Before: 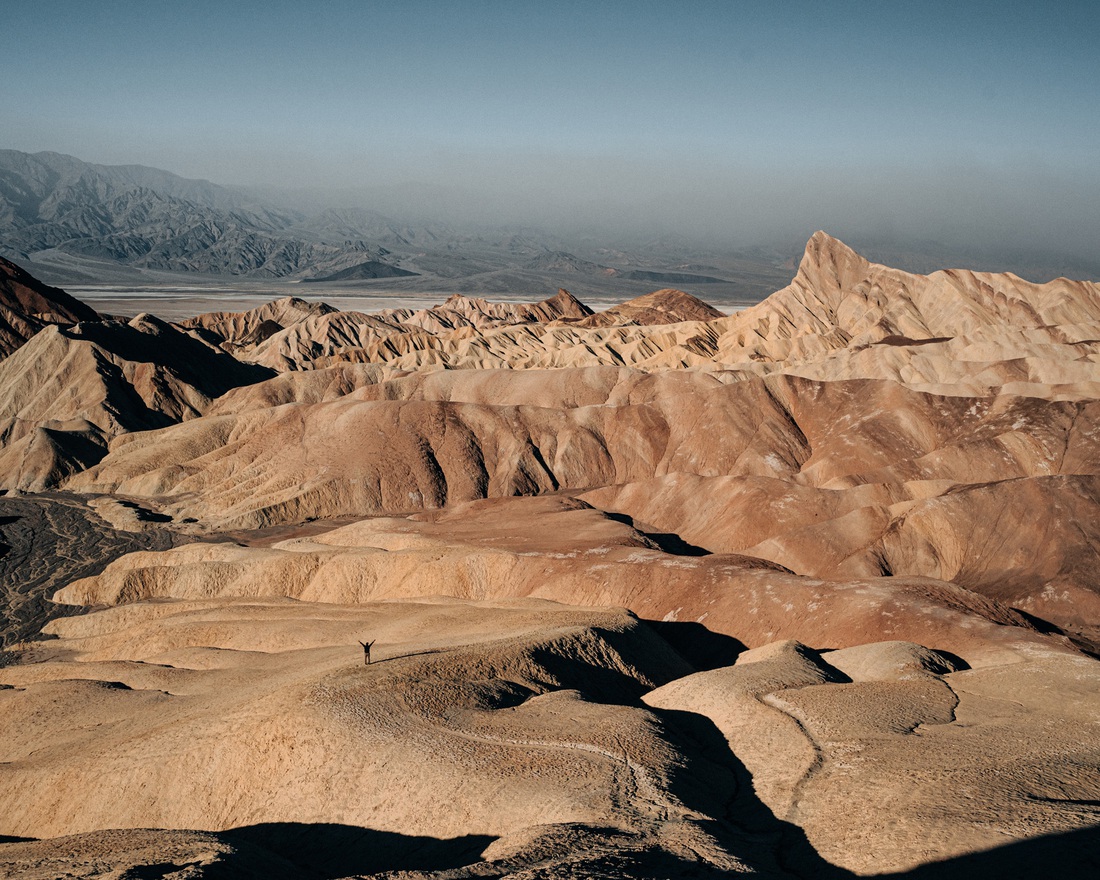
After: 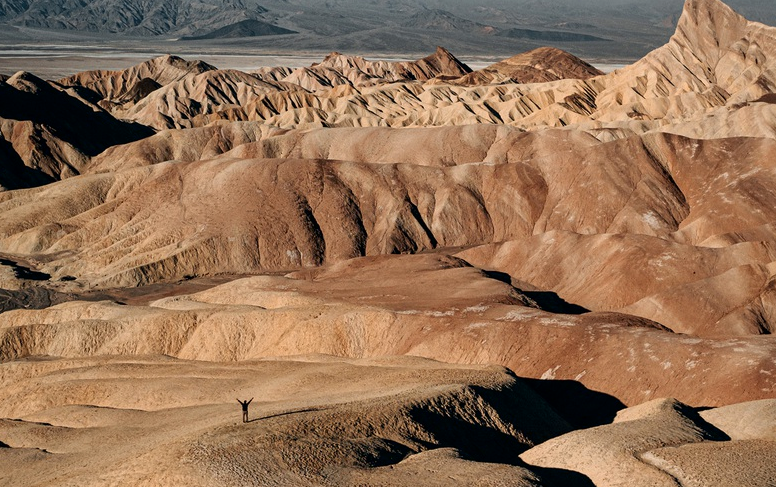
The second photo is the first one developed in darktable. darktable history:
crop: left 11.123%, top 27.61%, right 18.3%, bottom 17.034%
exposure: black level correction 0.001, exposure 0.191 EV, compensate highlight preservation false
contrast brightness saturation: brightness -0.09
